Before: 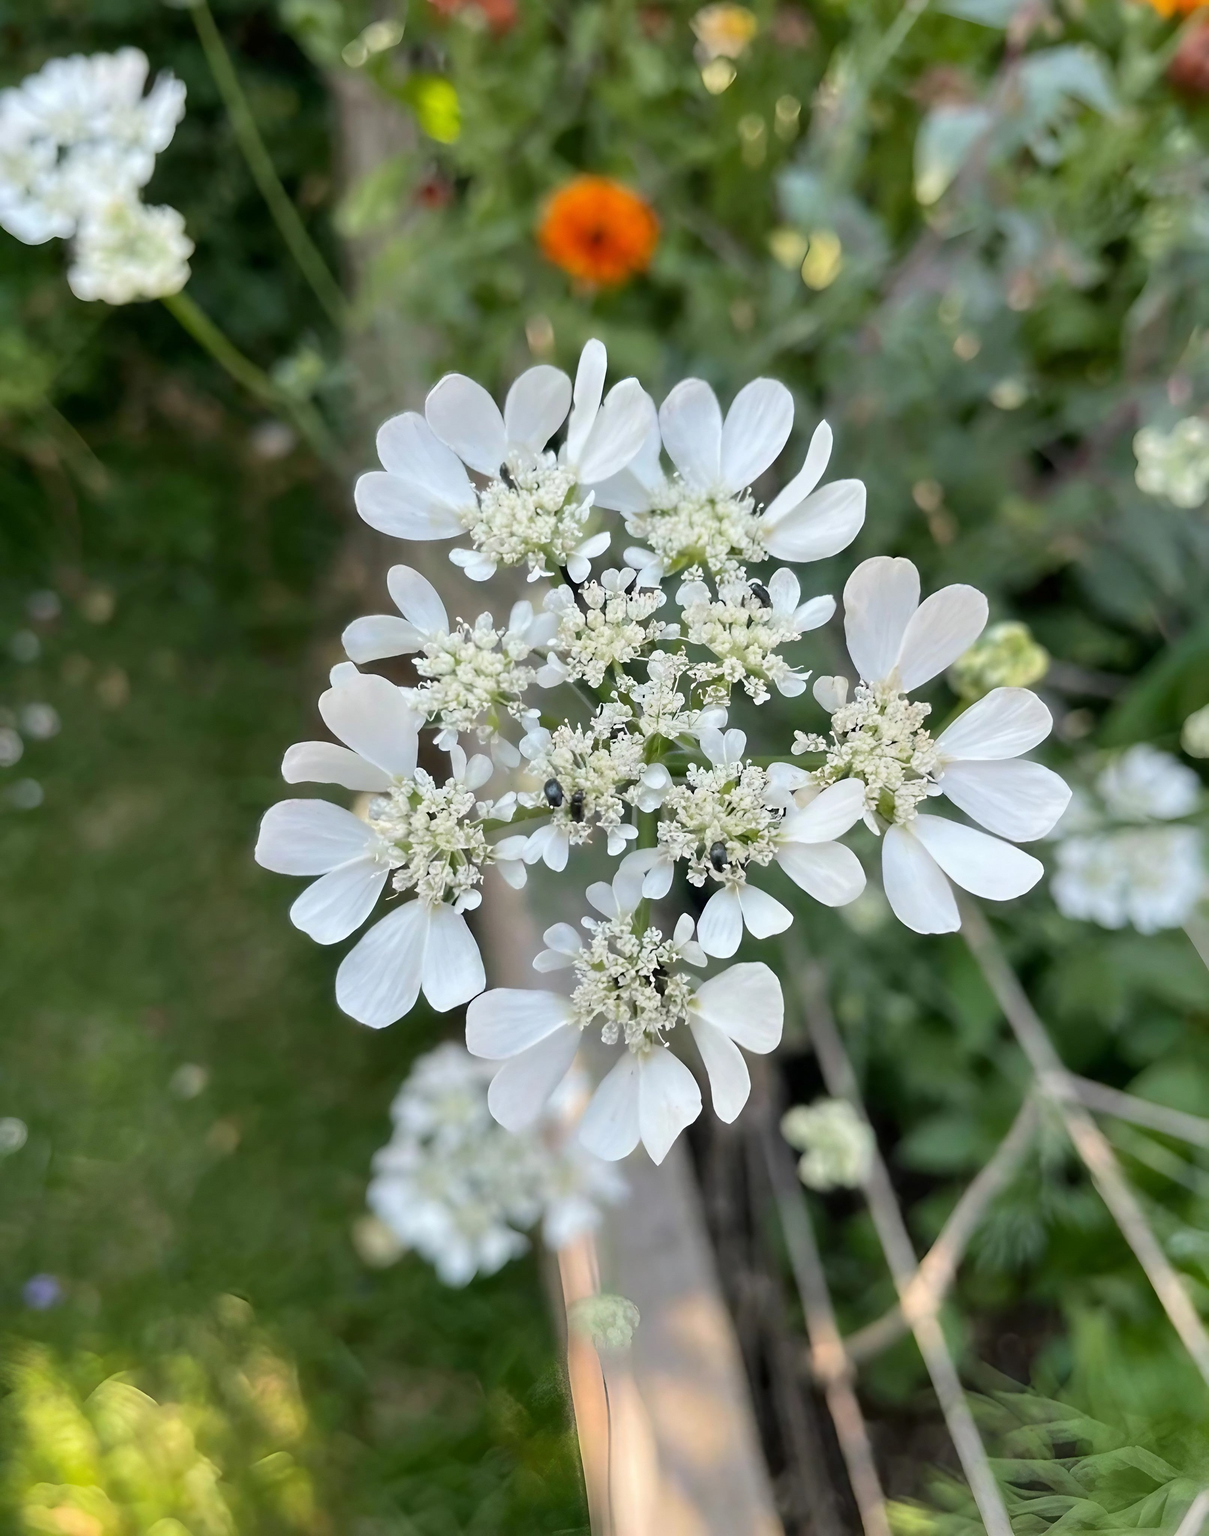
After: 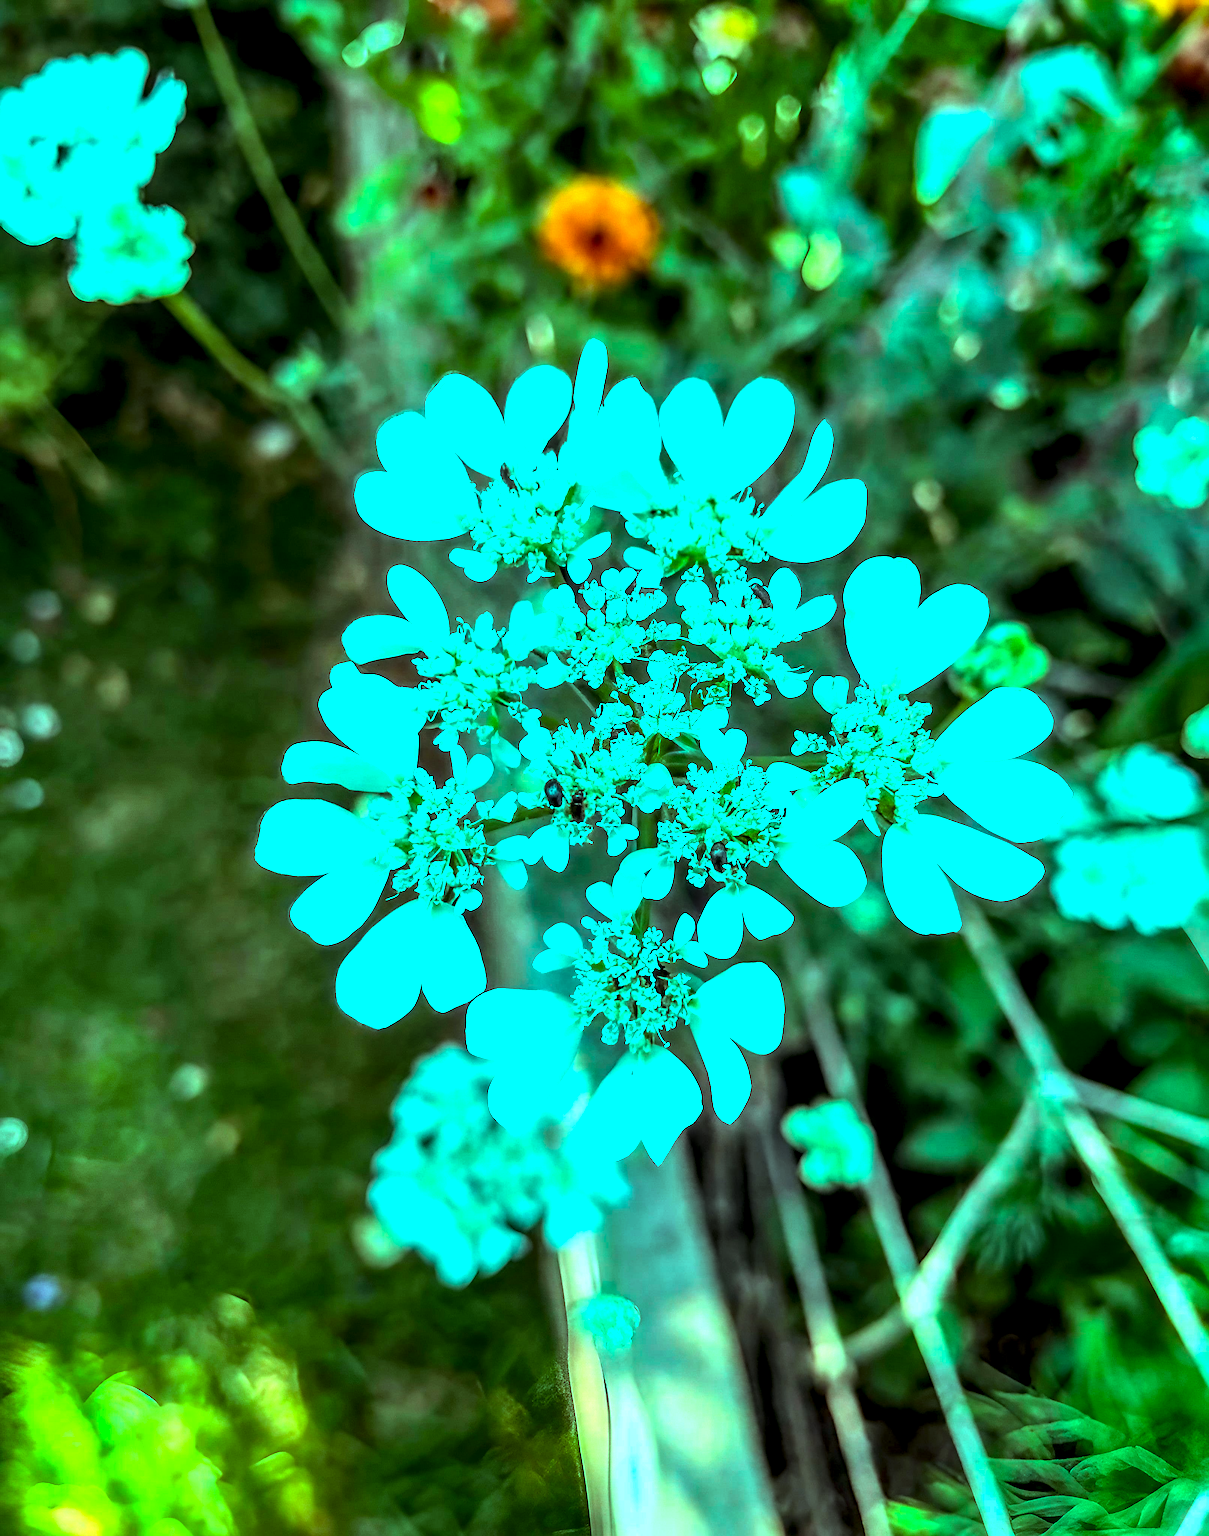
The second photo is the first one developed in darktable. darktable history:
exposure: black level correction -0.001, exposure 0.079 EV, compensate highlight preservation false
local contrast: highlights 16%, detail 187%
color balance rgb: highlights gain › luminance 19.878%, highlights gain › chroma 13.084%, highlights gain › hue 175°, perceptual saturation grading › global saturation 29.564%, perceptual brilliance grading › global brilliance 14.953%, perceptual brilliance grading › shadows -35.493%, global vibrance 25.361%
sharpen: on, module defaults
